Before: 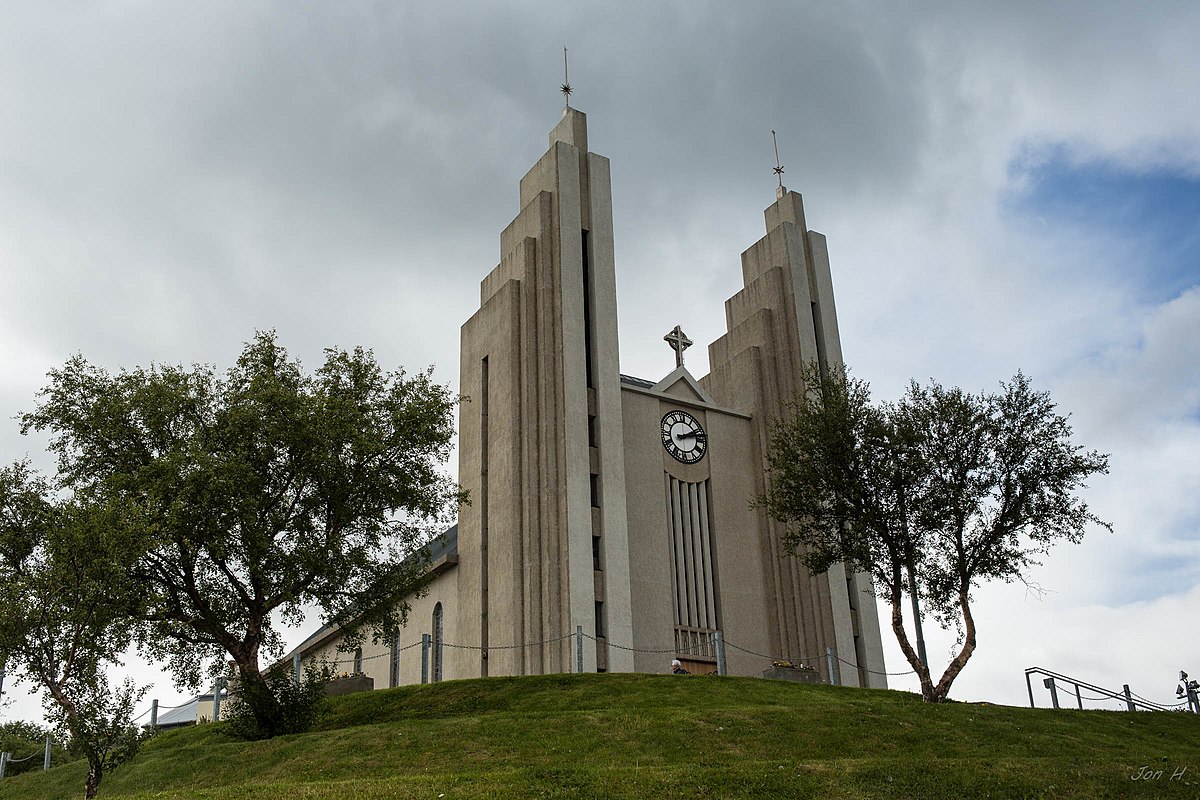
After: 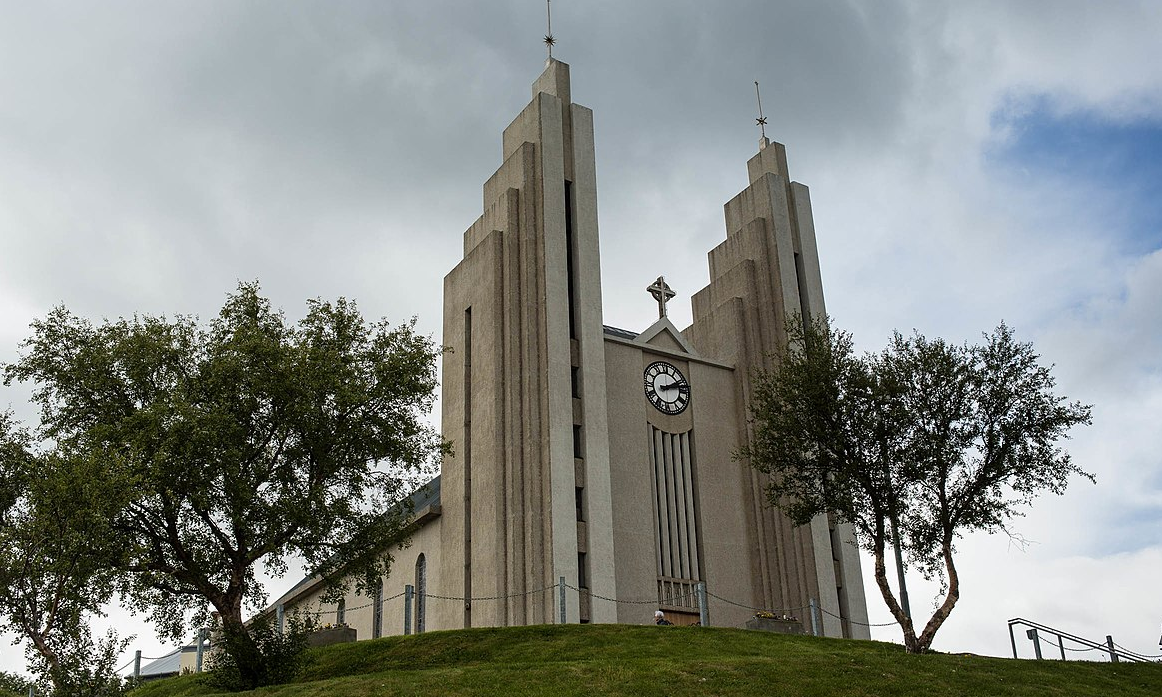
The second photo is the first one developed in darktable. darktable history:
crop: left 1.432%, top 6.143%, right 1.733%, bottom 6.664%
